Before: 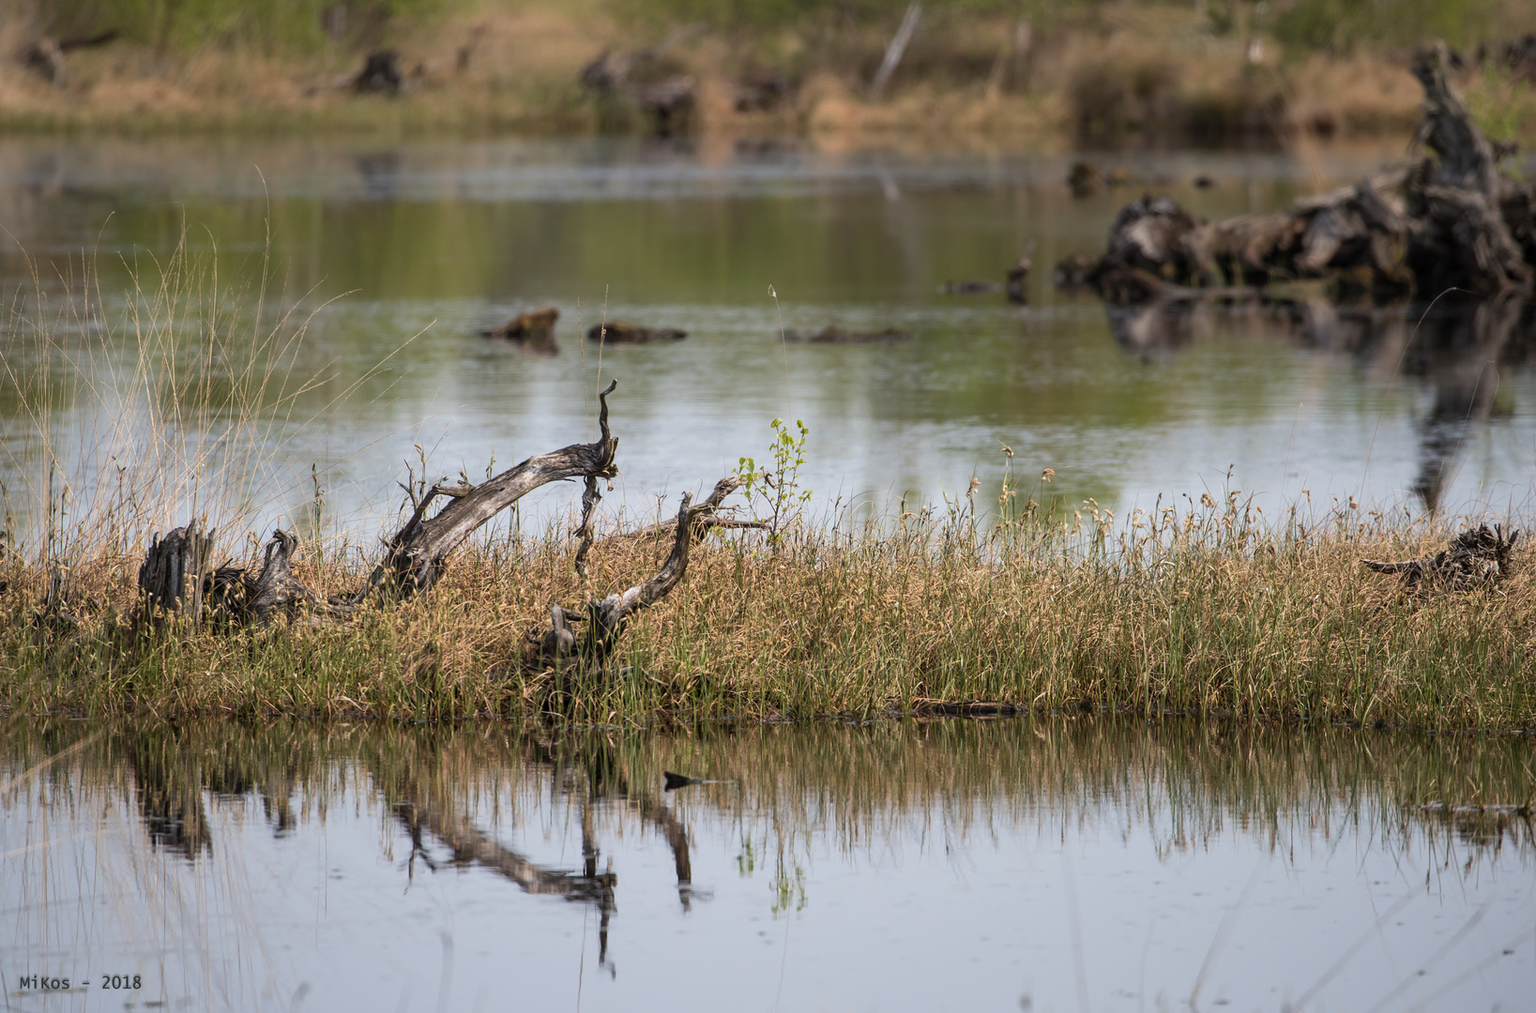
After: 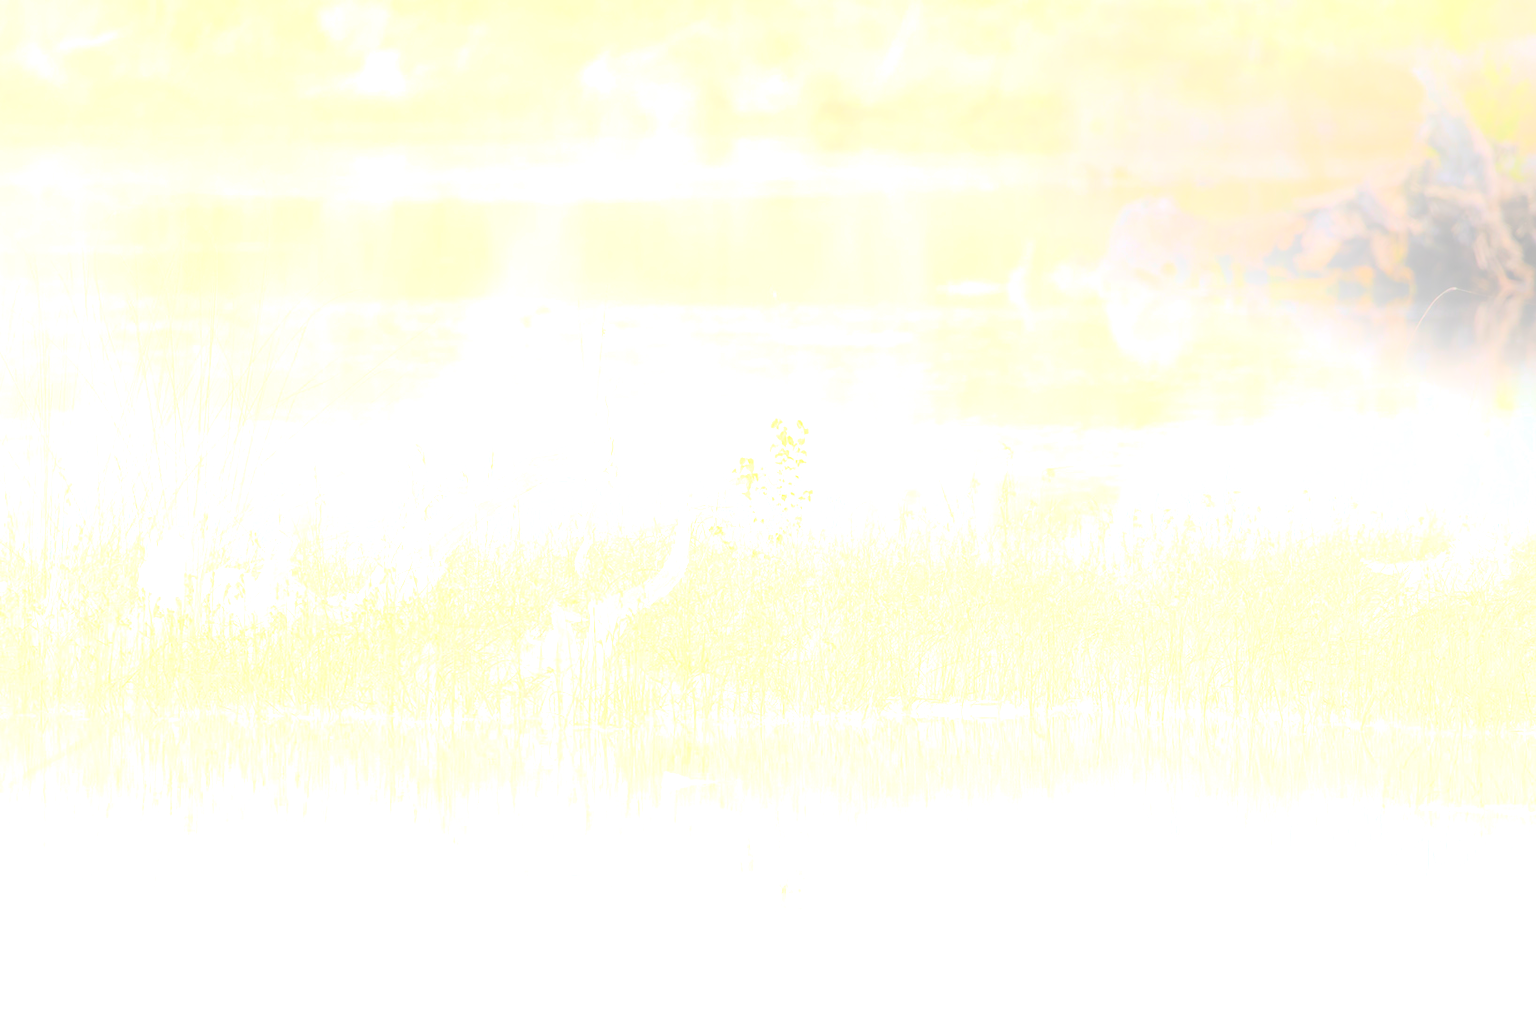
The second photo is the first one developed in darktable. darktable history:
bloom: size 25%, threshold 5%, strength 90%
velvia: strength 30%
global tonemap: drago (0.7, 100)
